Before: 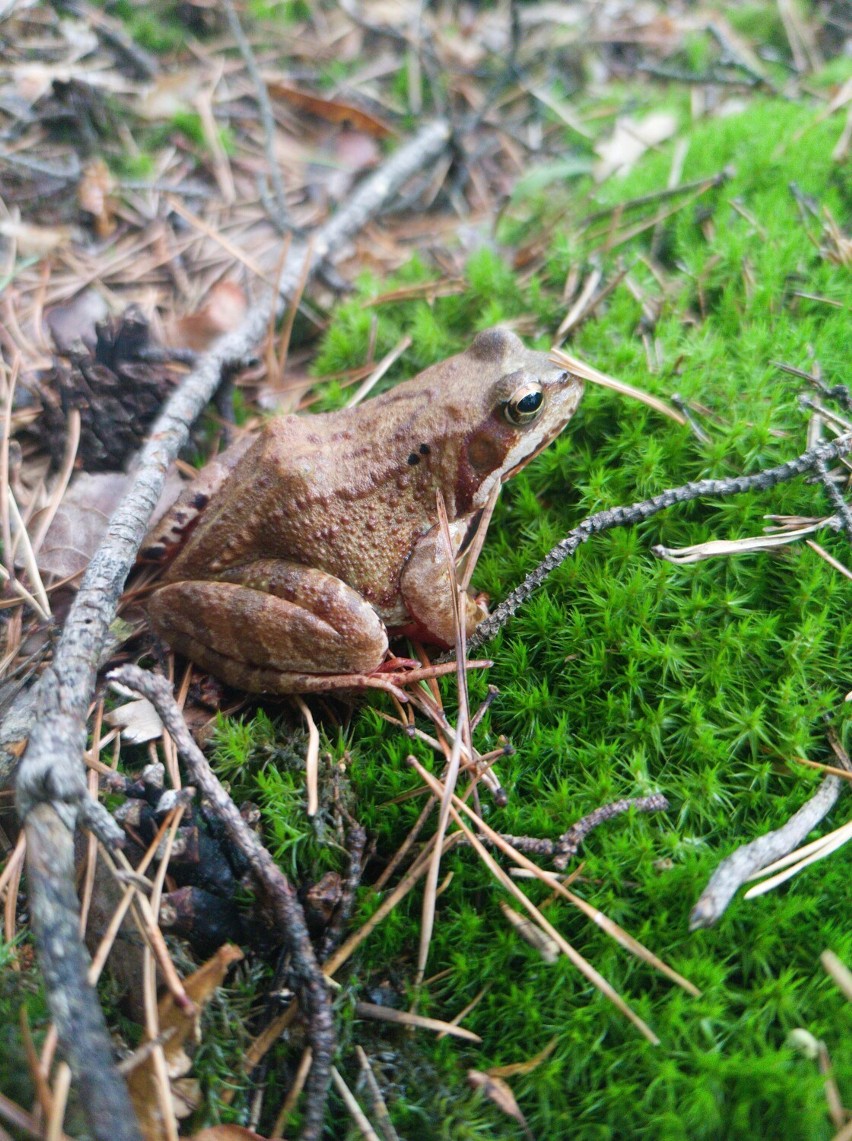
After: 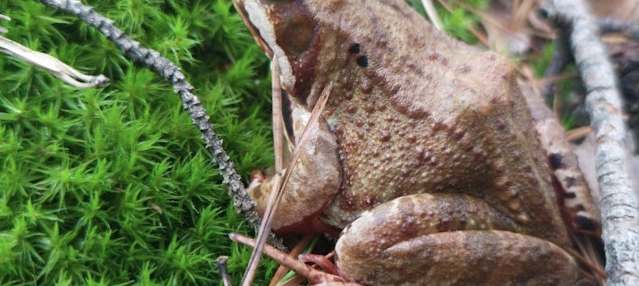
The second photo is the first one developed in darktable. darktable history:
crop and rotate: angle 16.12°, top 30.835%, bottom 35.653%
color correction: saturation 0.85
